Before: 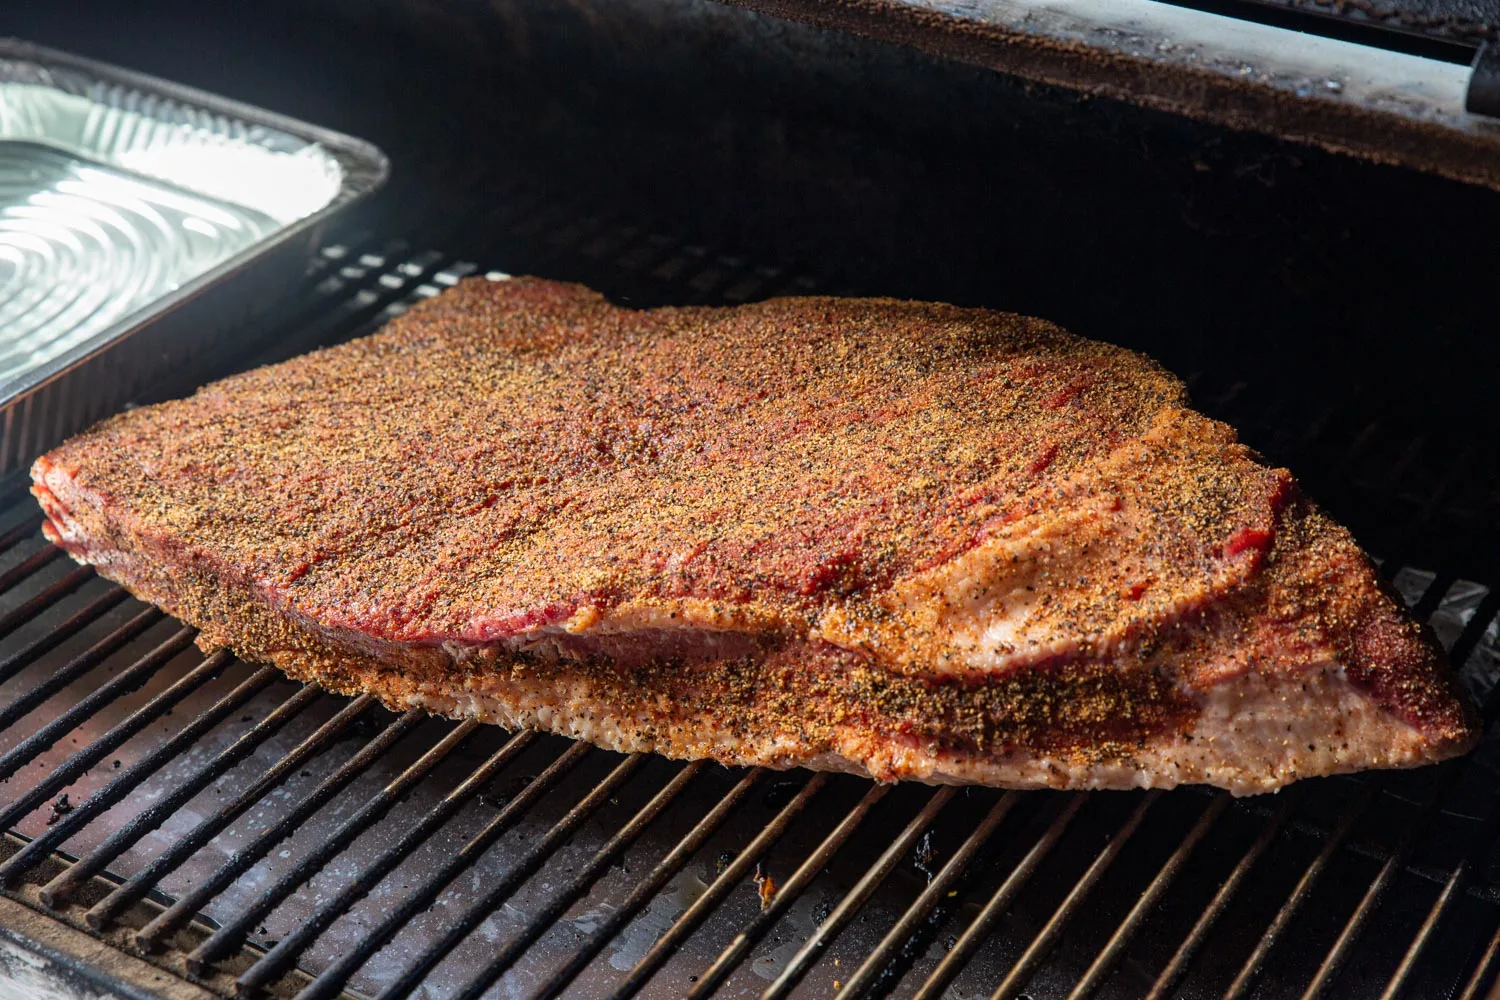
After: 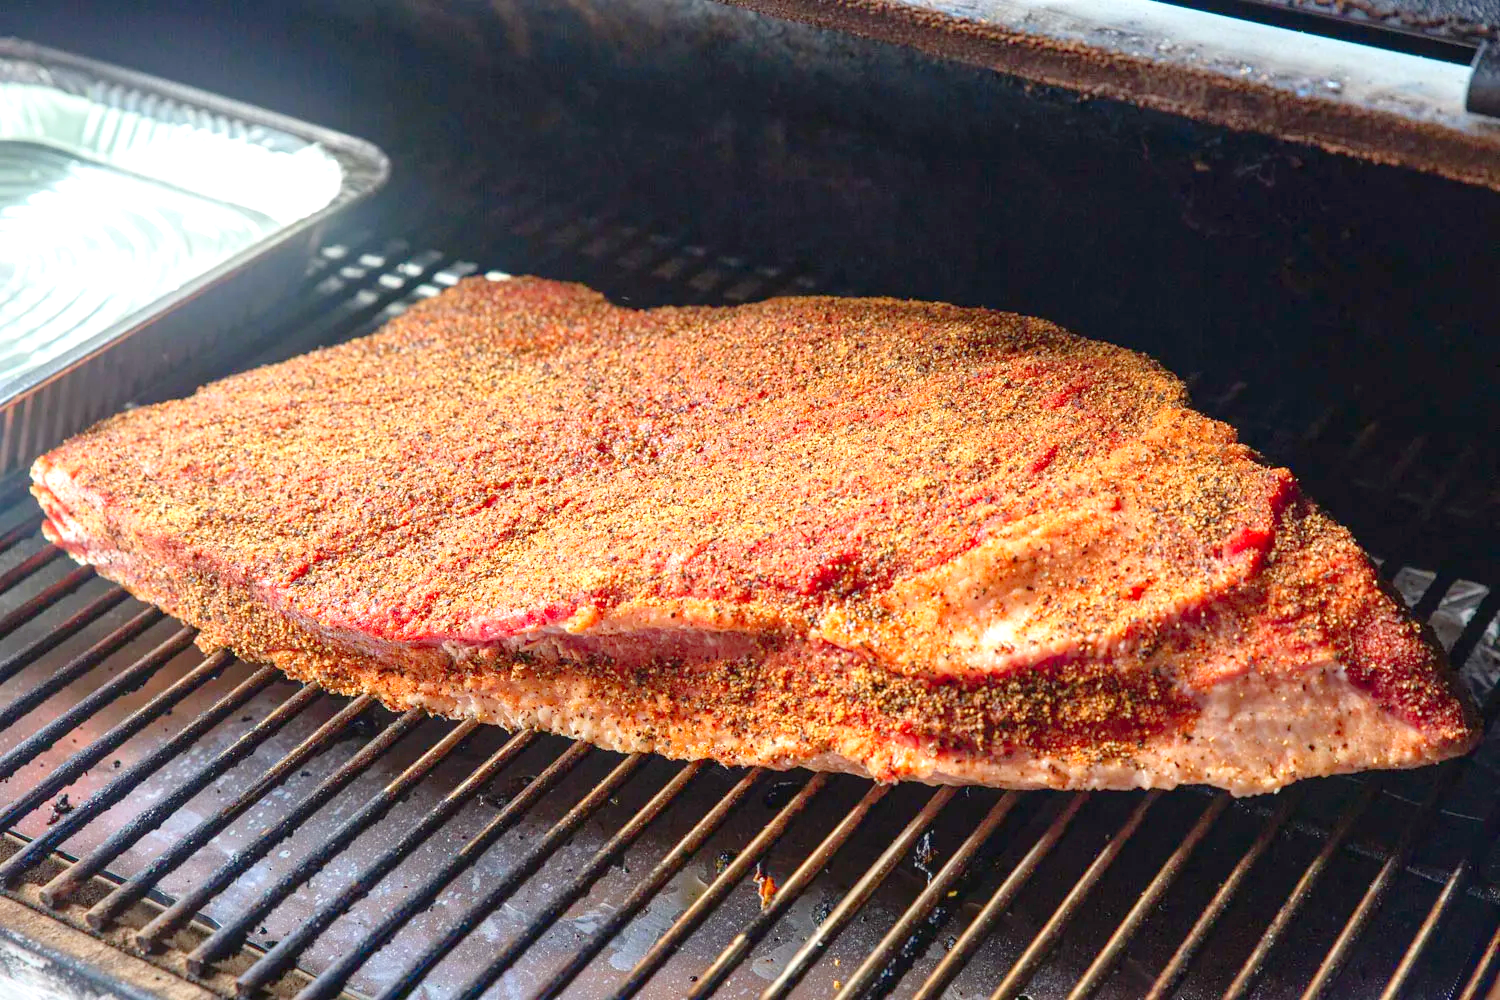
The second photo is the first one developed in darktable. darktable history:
levels: gray 59.34%, levels [0, 0.397, 0.955]
exposure: black level correction 0, exposure 0.5 EV, compensate exposure bias true, compensate highlight preservation false
